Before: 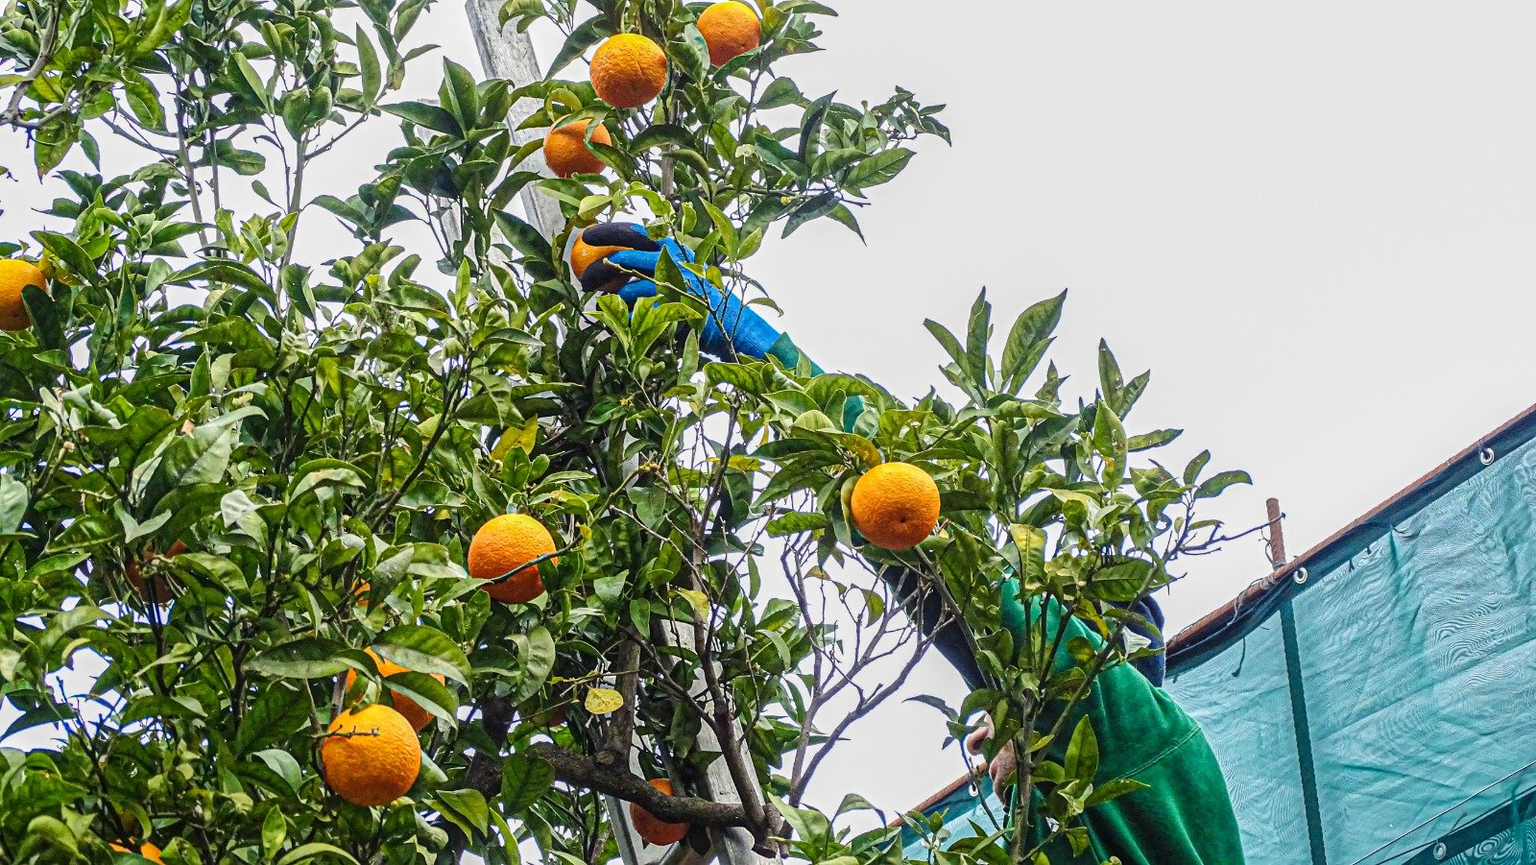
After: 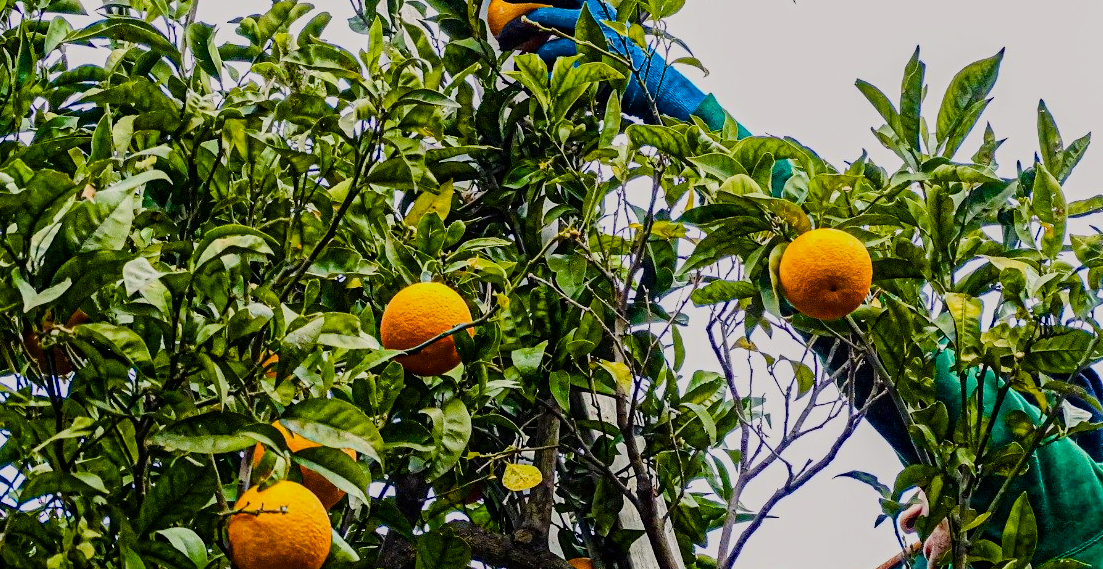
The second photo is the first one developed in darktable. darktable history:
haze removal: compatibility mode true, adaptive false
color balance rgb: highlights gain › luminance 7.115%, highlights gain › chroma 0.916%, highlights gain › hue 50.02°, linear chroma grading › global chroma 23.146%, perceptual saturation grading › global saturation 20%, perceptual saturation grading › highlights -25.003%, perceptual saturation grading › shadows 24.22%, saturation formula JzAzBz (2021)
crop: left 6.724%, top 28.162%, right 24.326%, bottom 8.644%
filmic rgb: black relative exposure -7.65 EV, white relative exposure 4.56 EV, hardness 3.61, contrast 1.051
